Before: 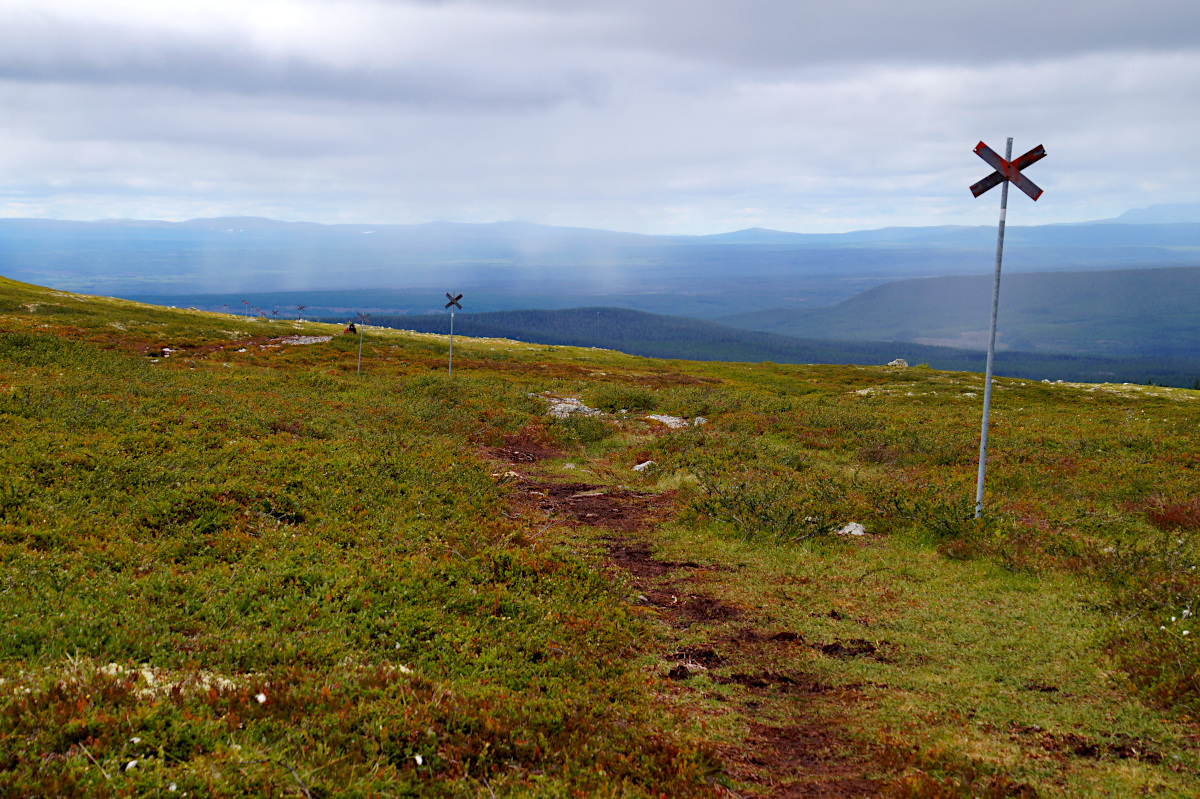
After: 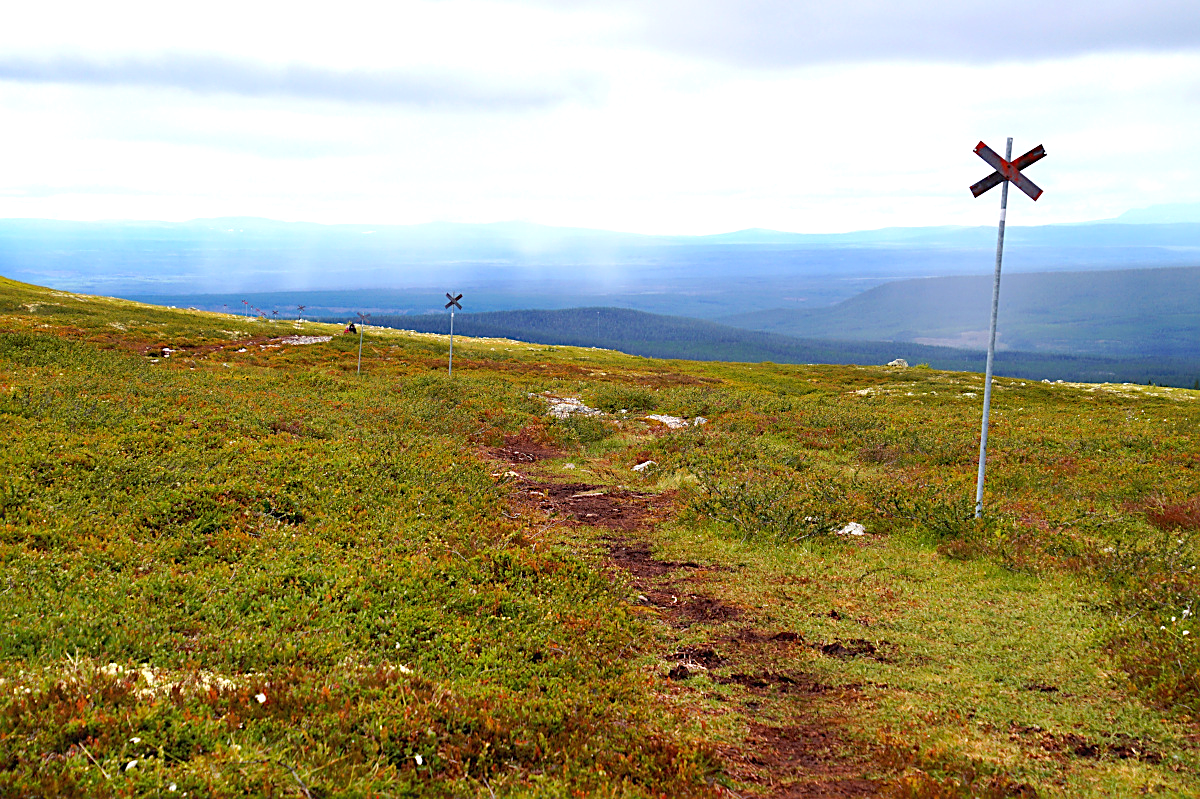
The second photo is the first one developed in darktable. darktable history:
contrast equalizer: octaves 7, y [[0.5, 0.542, 0.583, 0.625, 0.667, 0.708], [0.5 ×6], [0.5 ×6], [0, 0.033, 0.067, 0.1, 0.133, 0.167], [0, 0.05, 0.1, 0.15, 0.2, 0.25]], mix -0.182
sharpen: on, module defaults
tone equalizer: edges refinement/feathering 500, mask exposure compensation -1.57 EV, preserve details no
exposure: black level correction 0, exposure 0.498 EV, compensate exposure bias true, compensate highlight preservation false
